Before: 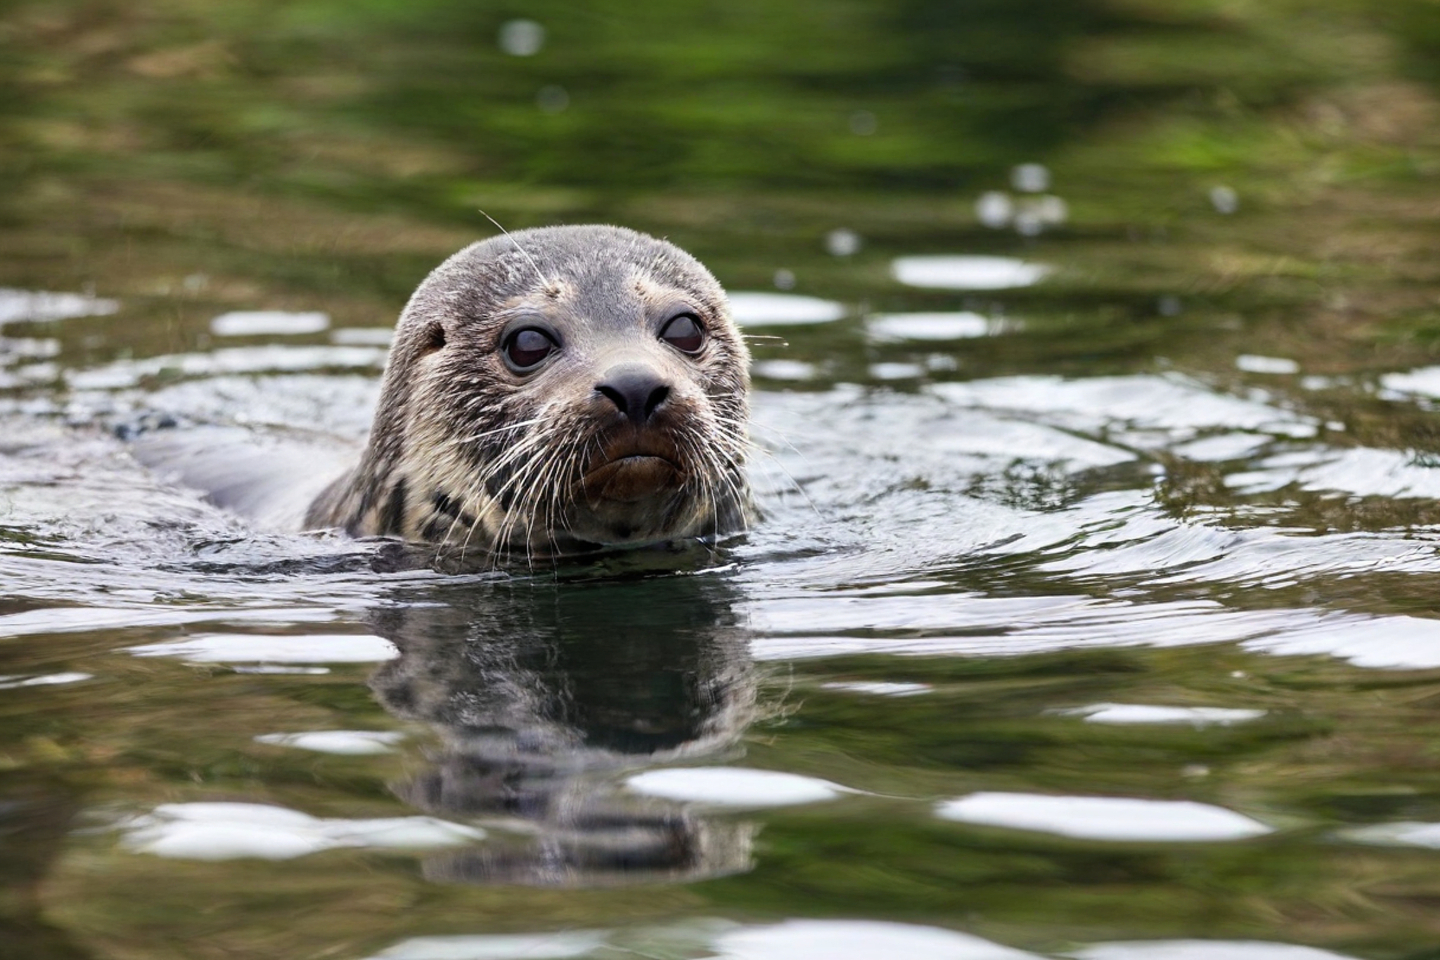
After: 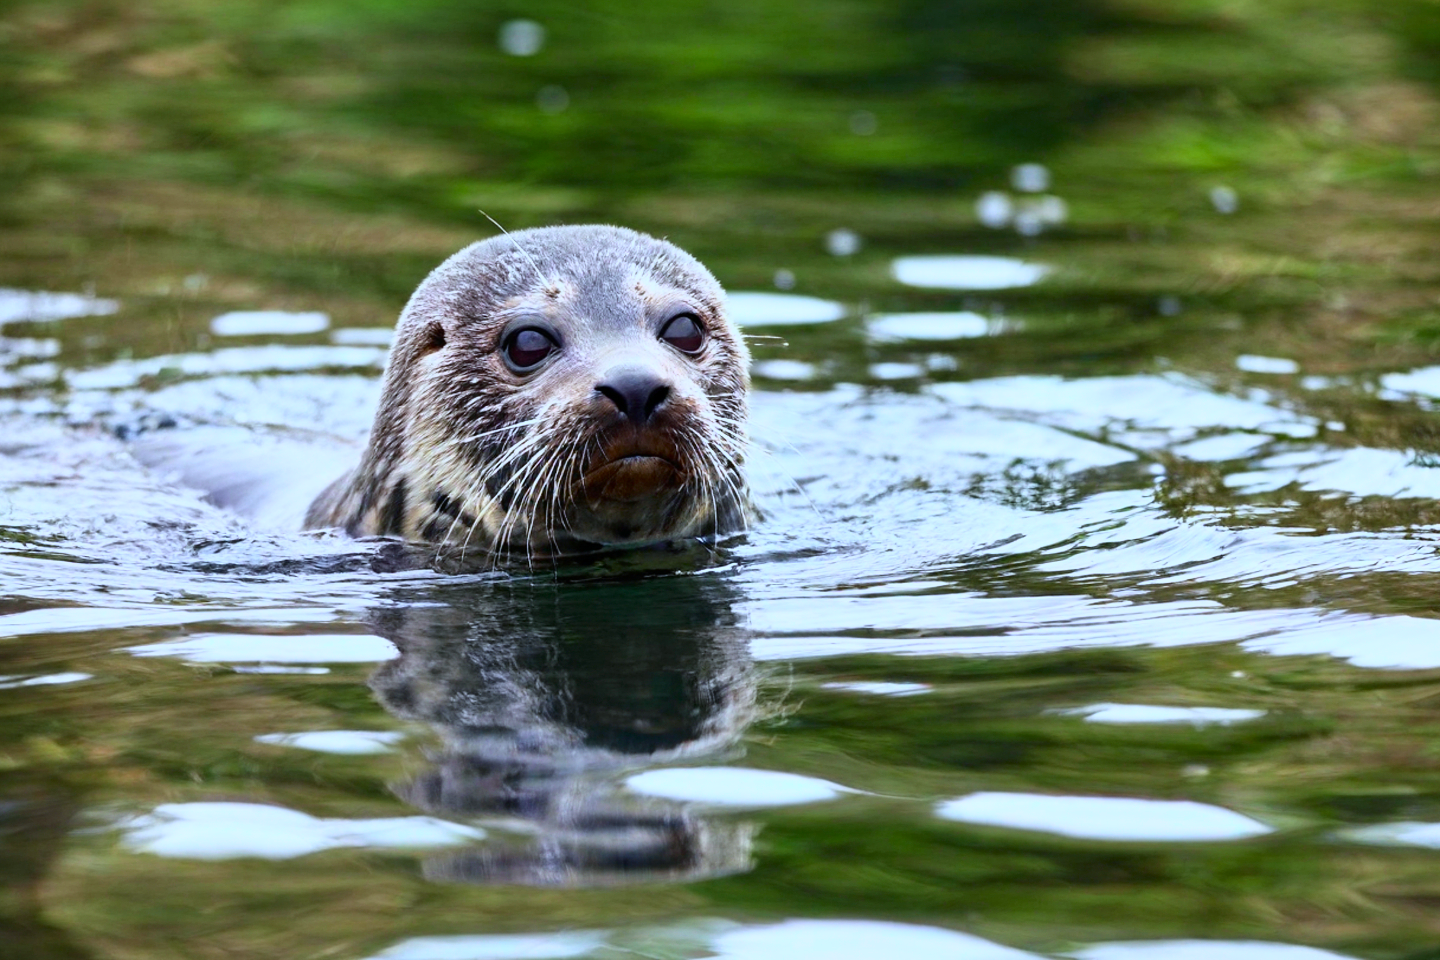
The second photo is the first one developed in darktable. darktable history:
white balance: red 0.924, blue 1.095
tone curve: curves: ch0 [(0, 0) (0.091, 0.077) (0.517, 0.574) (0.745, 0.82) (0.844, 0.908) (0.909, 0.942) (1, 0.973)]; ch1 [(0, 0) (0.437, 0.404) (0.5, 0.5) (0.534, 0.554) (0.58, 0.603) (0.616, 0.649) (1, 1)]; ch2 [(0, 0) (0.442, 0.415) (0.5, 0.5) (0.535, 0.557) (0.585, 0.62) (1, 1)], color space Lab, independent channels, preserve colors none
tone equalizer: on, module defaults
